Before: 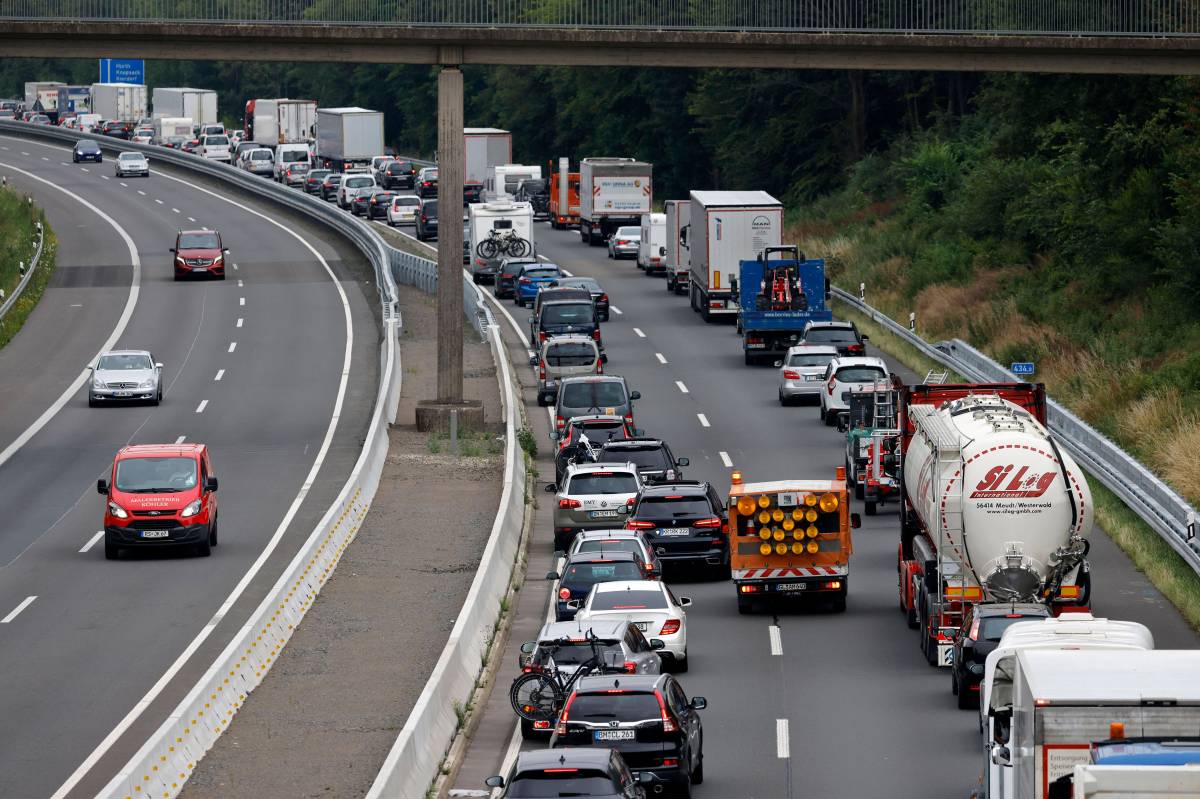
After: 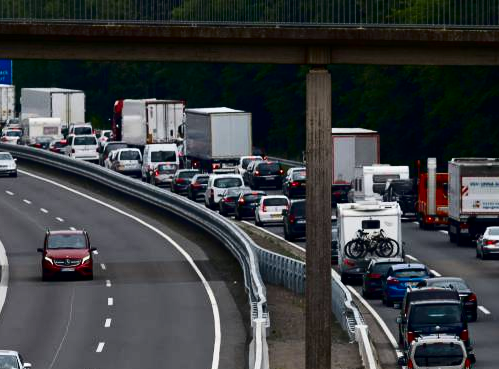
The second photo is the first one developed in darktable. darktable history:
crop and rotate: left 11.064%, top 0.076%, right 47.333%, bottom 53.712%
contrast brightness saturation: contrast 0.236, brightness -0.227, saturation 0.148
